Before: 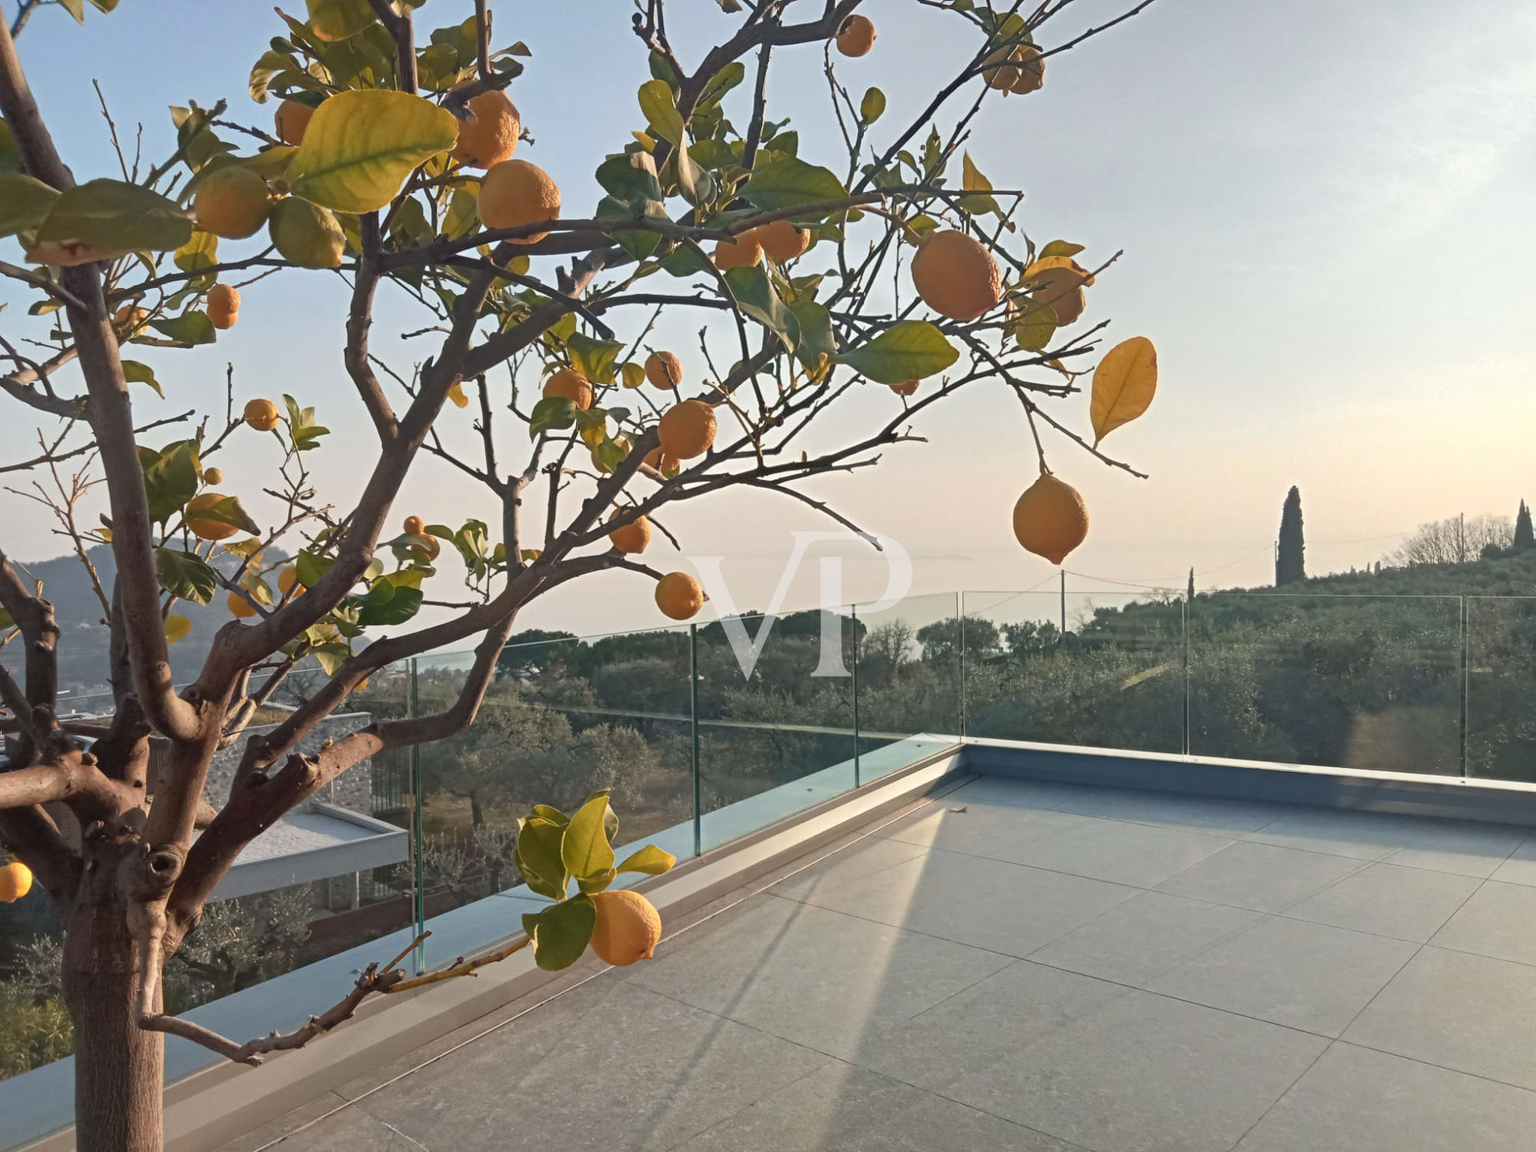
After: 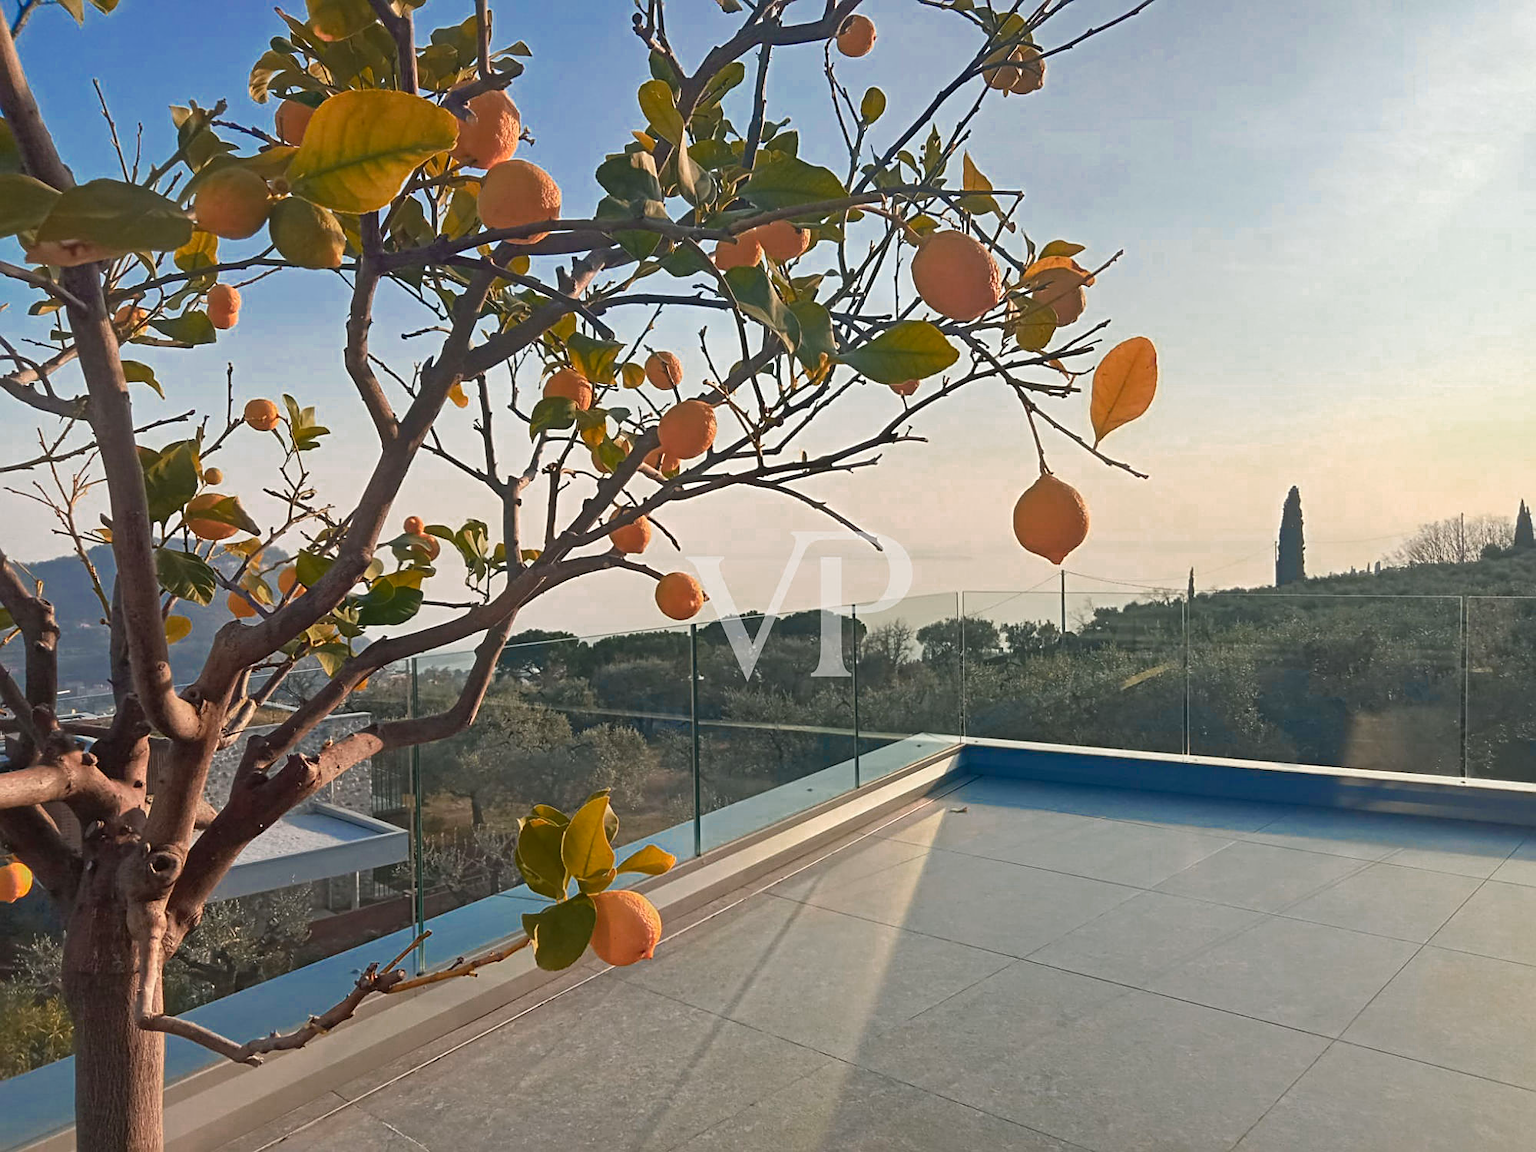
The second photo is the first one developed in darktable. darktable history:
sharpen: on, module defaults
color zones: curves: ch0 [(0, 0.553) (0.123, 0.58) (0.23, 0.419) (0.468, 0.155) (0.605, 0.132) (0.723, 0.063) (0.833, 0.172) (0.921, 0.468)]; ch1 [(0.025, 0.645) (0.229, 0.584) (0.326, 0.551) (0.537, 0.446) (0.599, 0.911) (0.708, 1) (0.805, 0.944)]; ch2 [(0.086, 0.468) (0.254, 0.464) (0.638, 0.564) (0.702, 0.592) (0.768, 0.564)]
